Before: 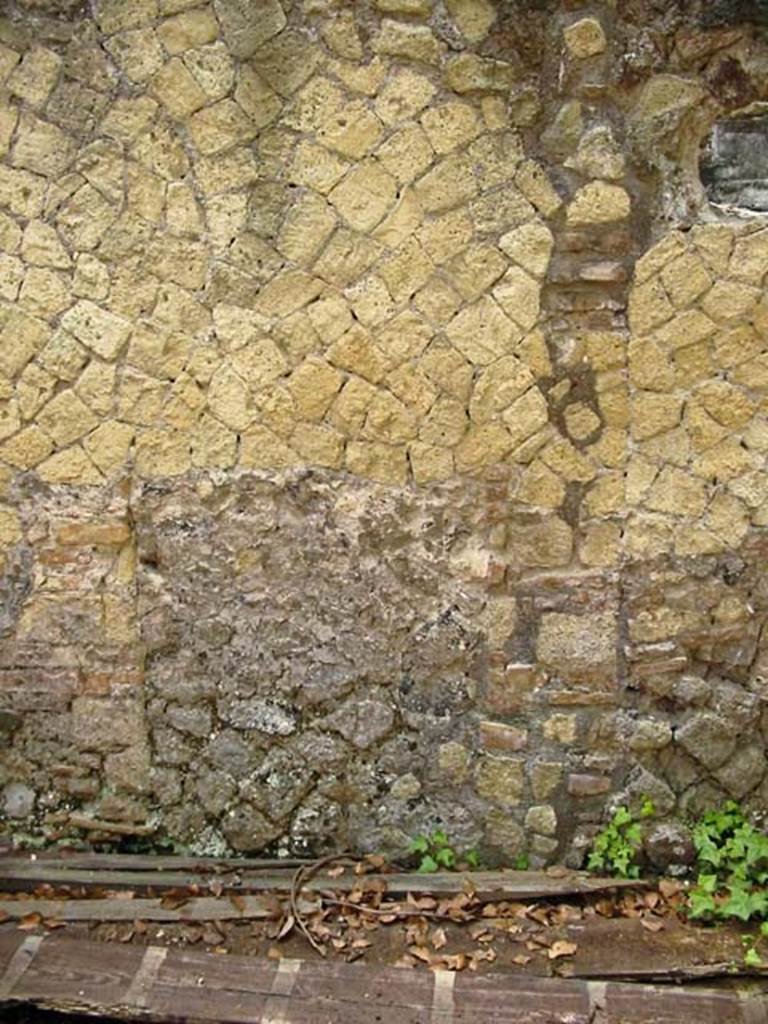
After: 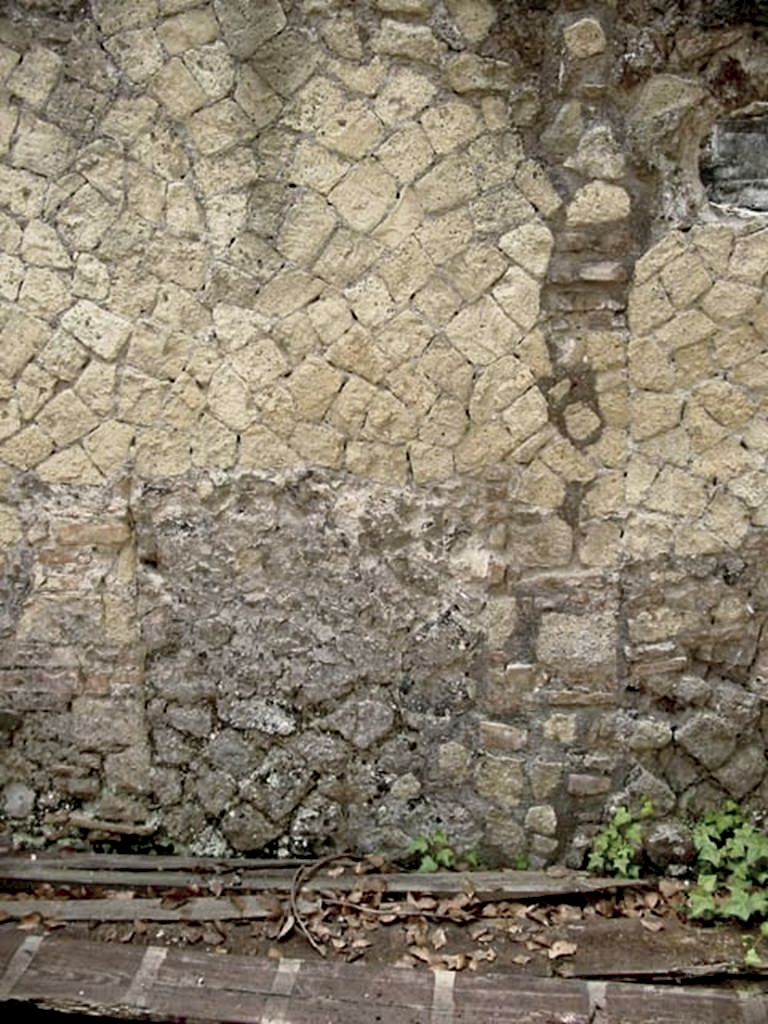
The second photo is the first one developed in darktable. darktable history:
color balance rgb: on, module defaults
exposure: black level correction 0.016, exposure -0.009 EV, compensate highlight preservation false
color zones: curves: ch0 [(0, 0.559) (0.153, 0.551) (0.229, 0.5) (0.429, 0.5) (0.571, 0.5) (0.714, 0.5) (0.857, 0.5) (1, 0.559)]; ch1 [(0, 0.417) (0.112, 0.336) (0.213, 0.26) (0.429, 0.34) (0.571, 0.35) (0.683, 0.331) (0.857, 0.344) (1, 0.417)]
